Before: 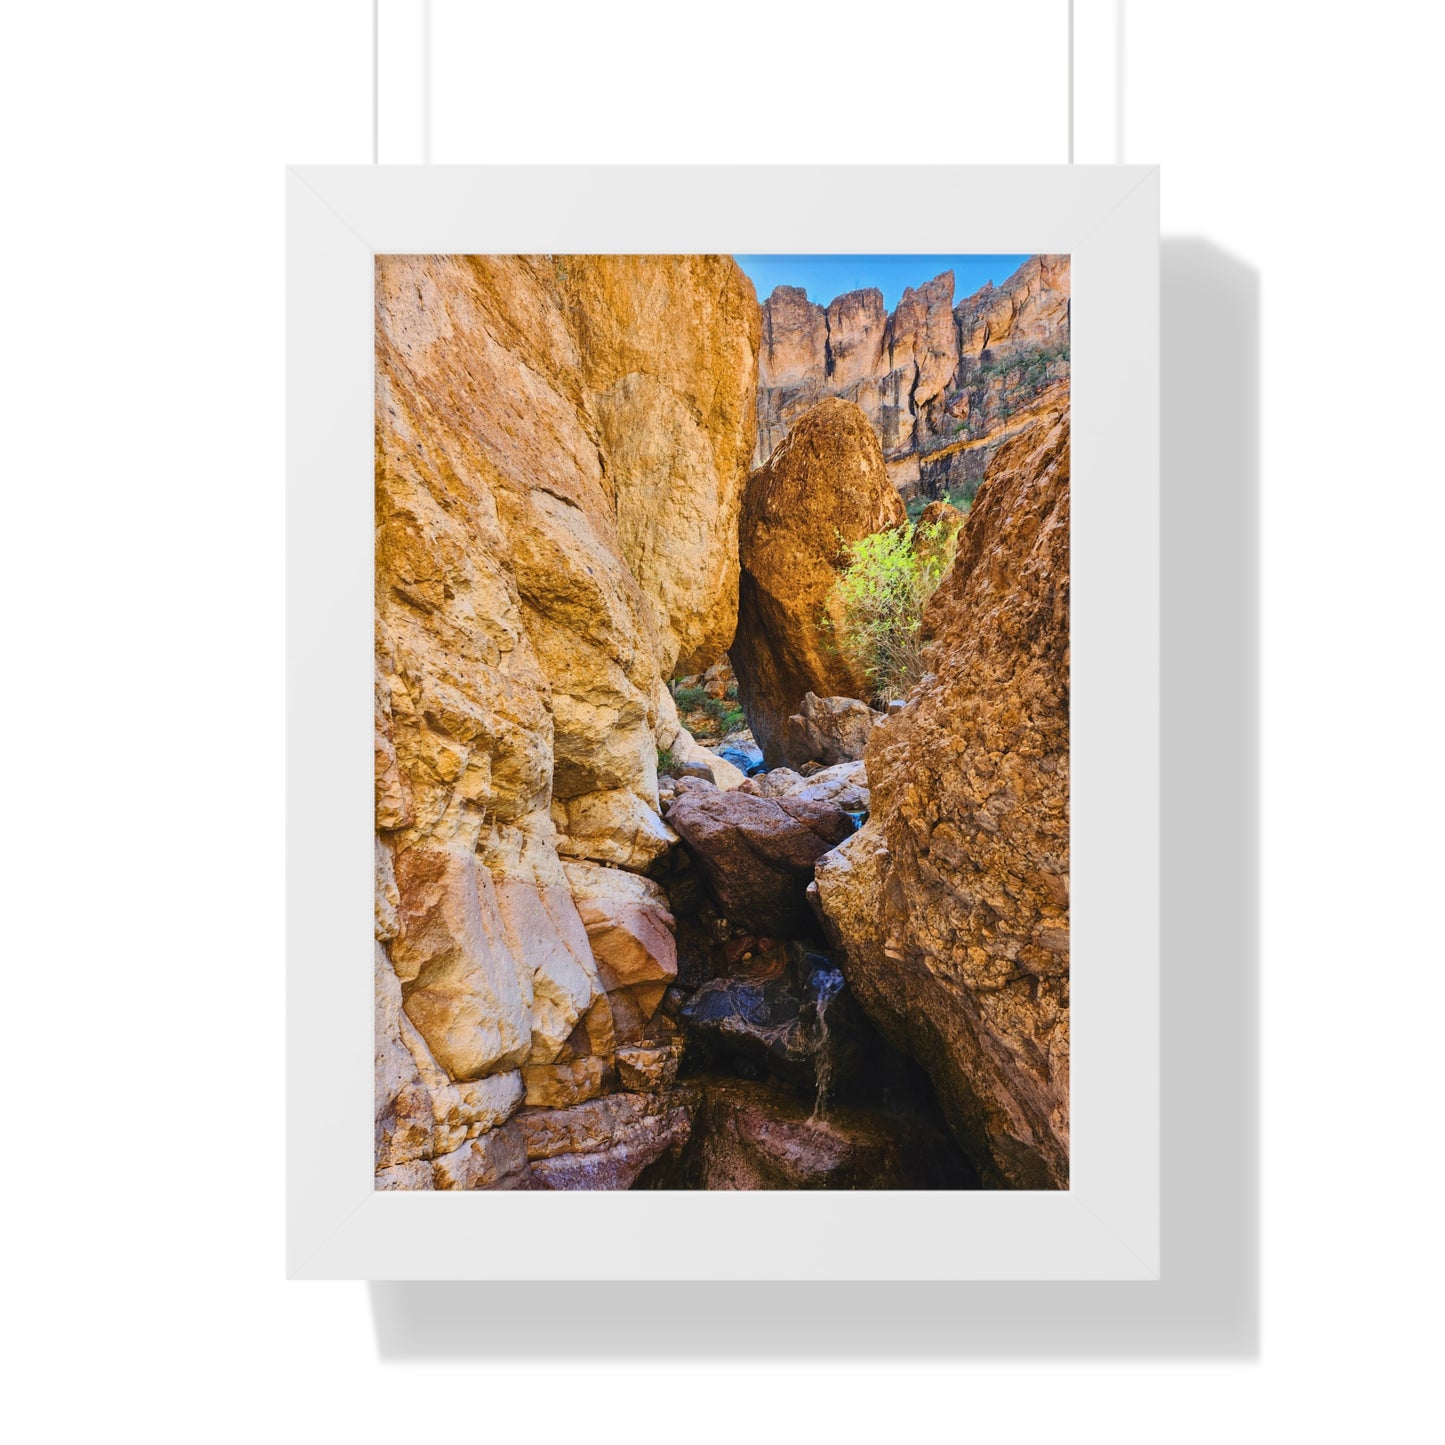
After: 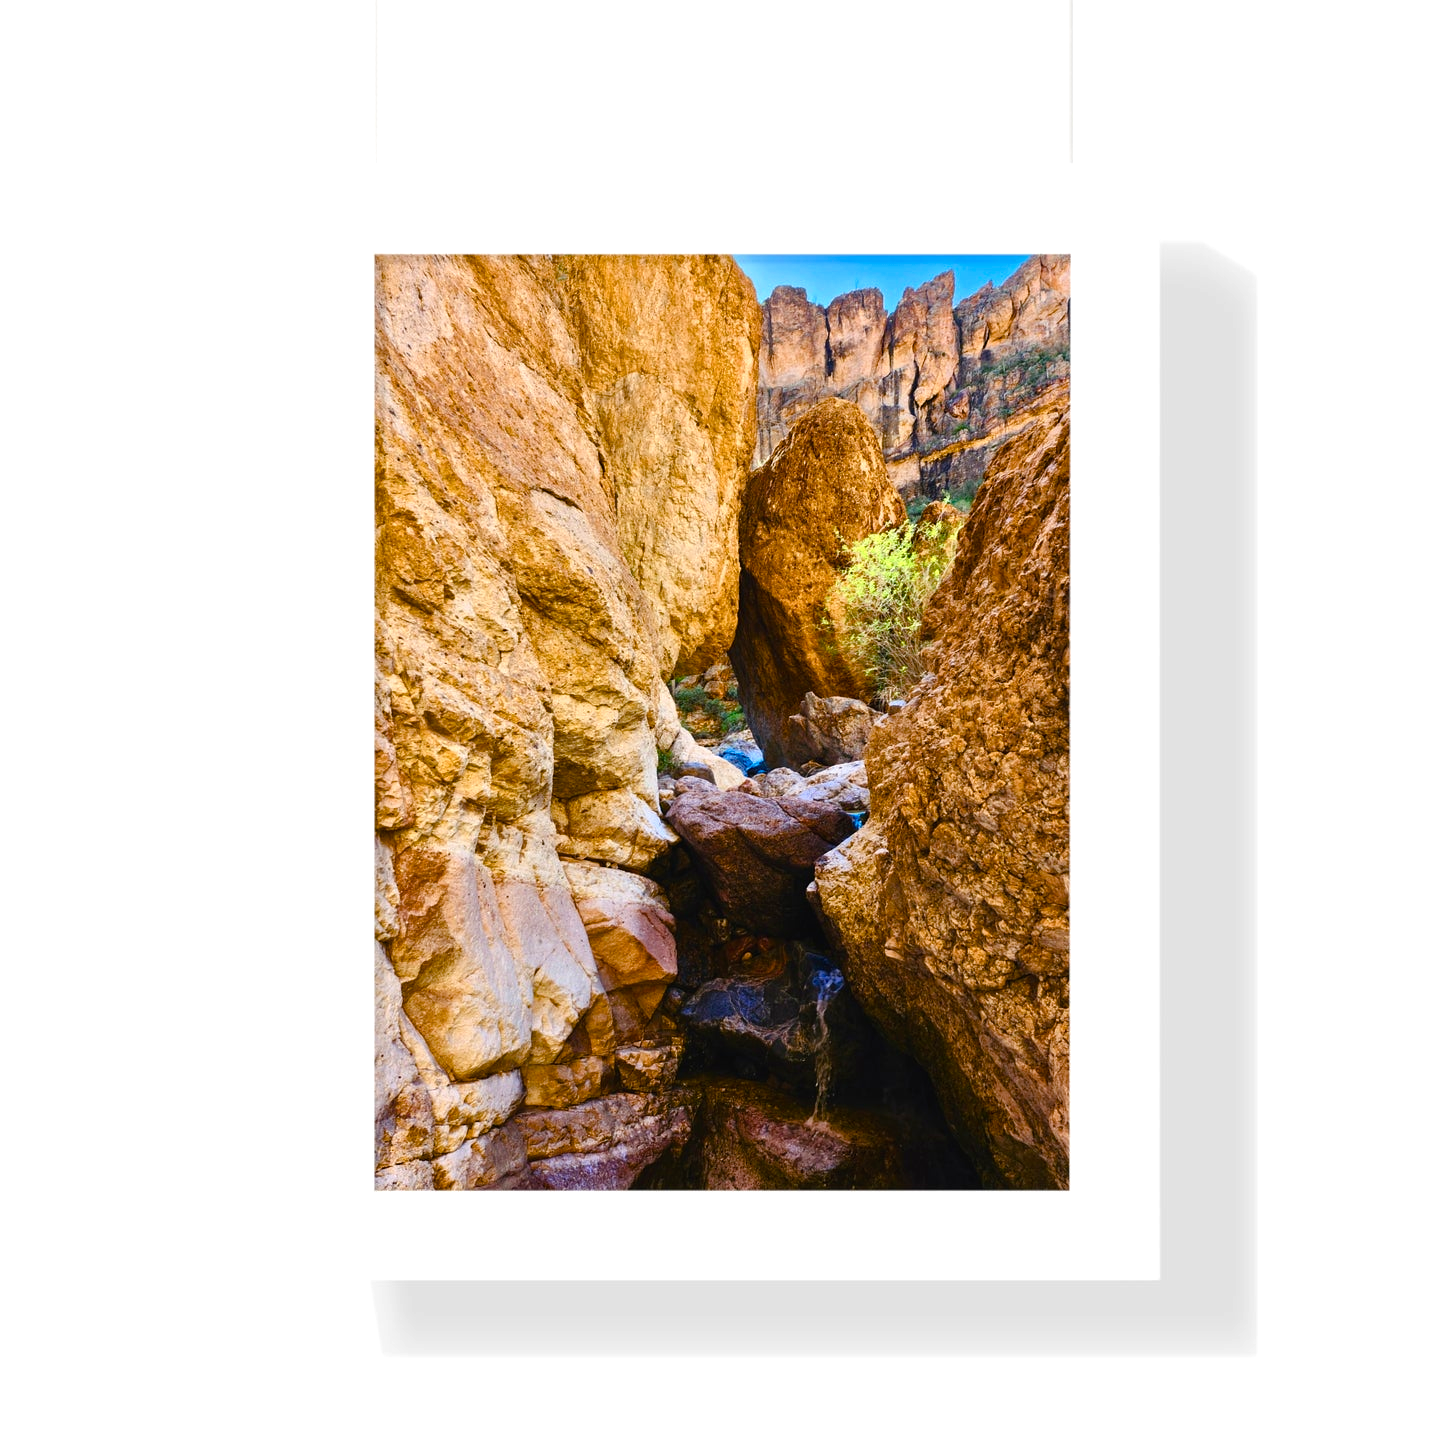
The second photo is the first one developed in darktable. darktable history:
color balance rgb: linear chroma grading › global chroma 14.599%, perceptual saturation grading › global saturation 20%, perceptual saturation grading › highlights -49.592%, perceptual saturation grading › shadows 24.653%, global vibrance 25.097%, contrast 19.915%
